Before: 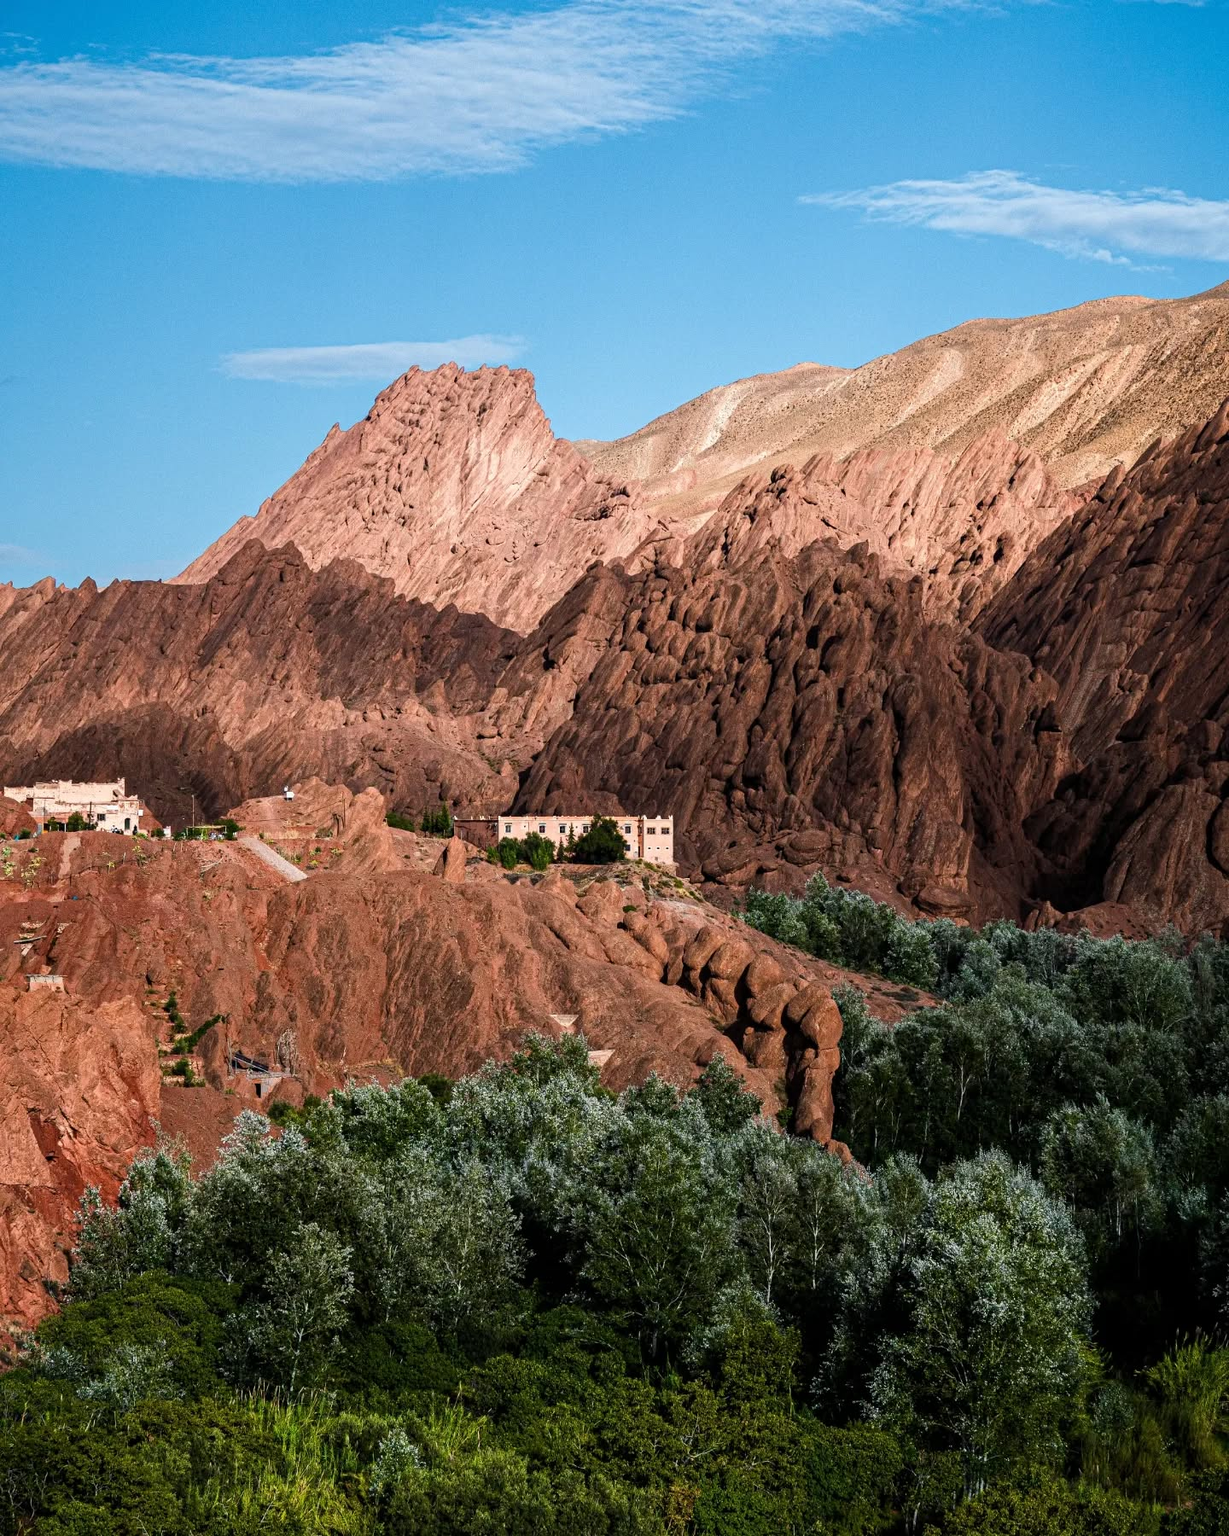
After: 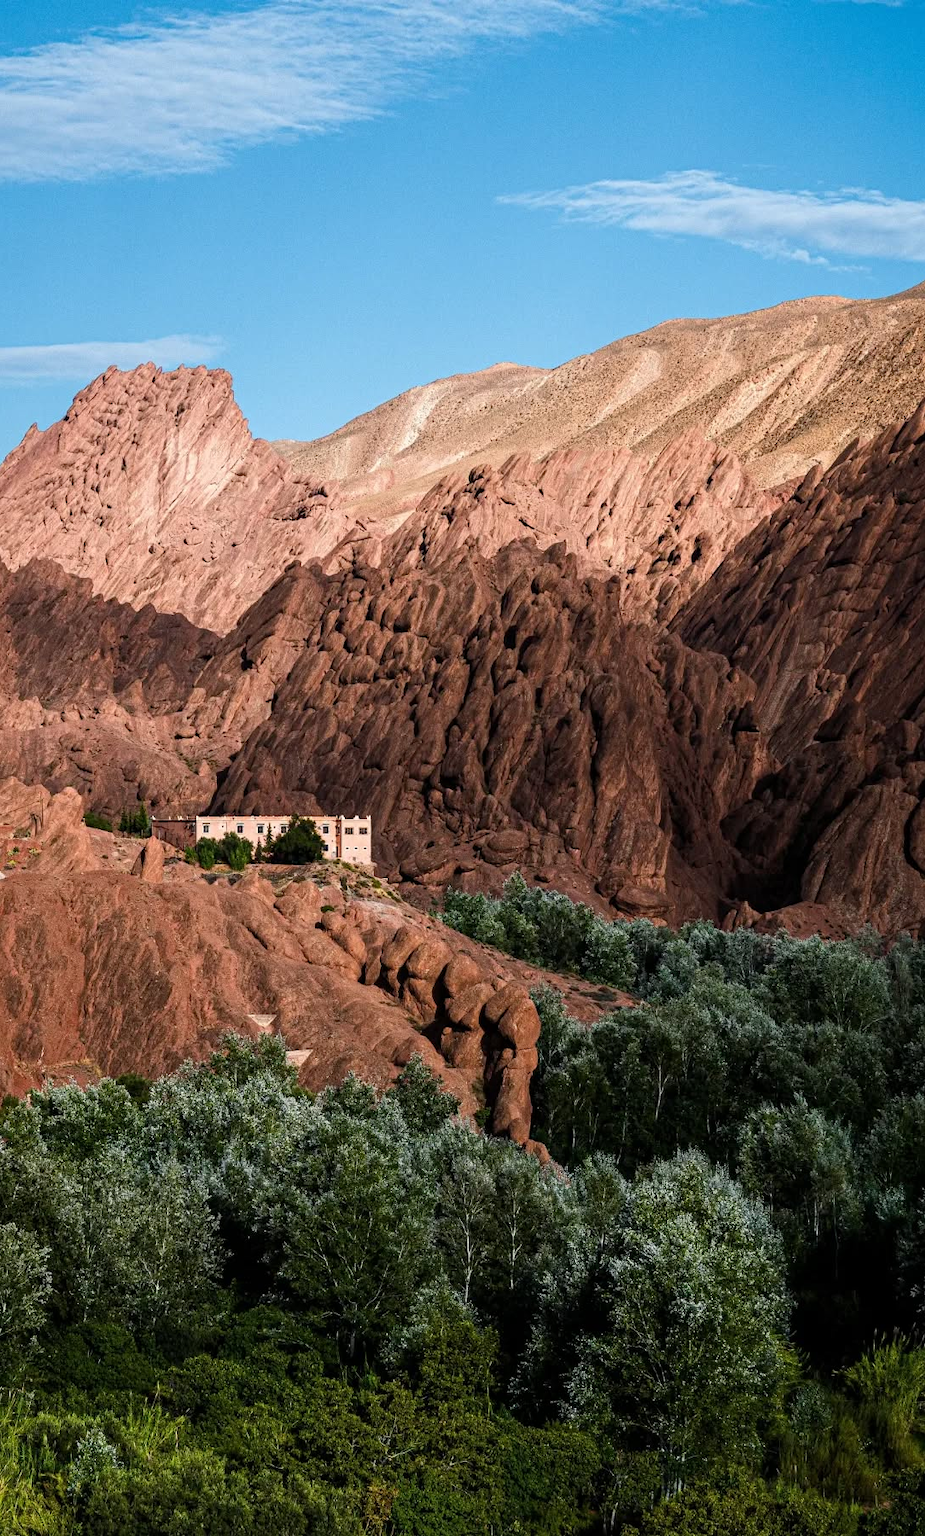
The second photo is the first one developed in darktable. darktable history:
crop and rotate: left 24.6%
white balance: emerald 1
